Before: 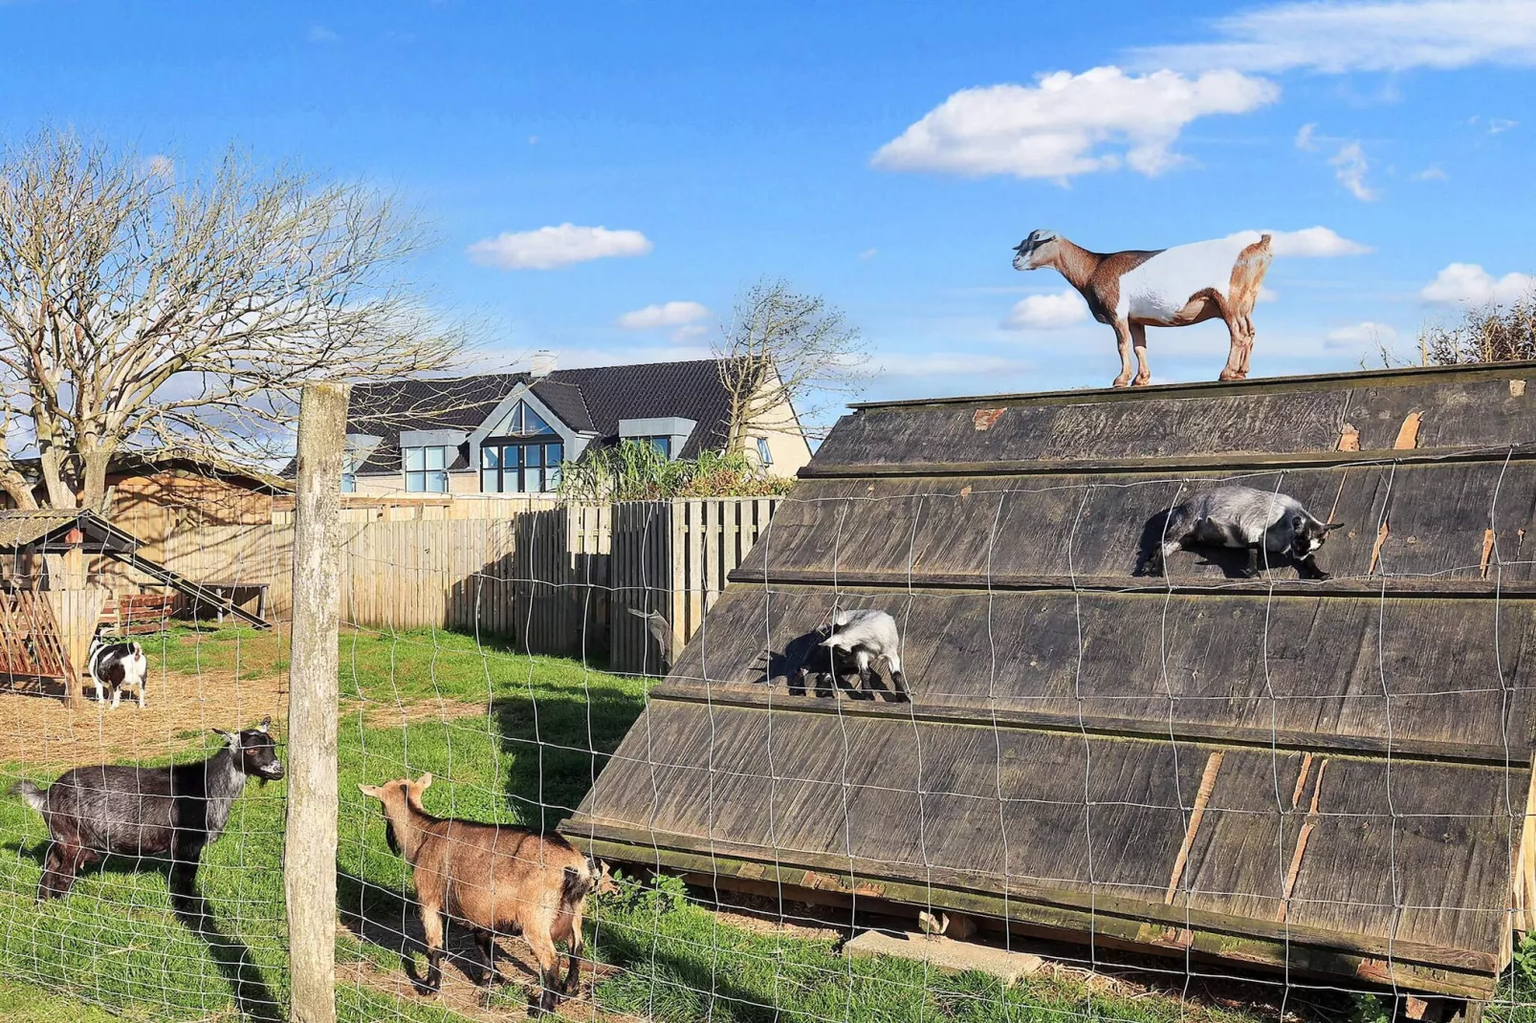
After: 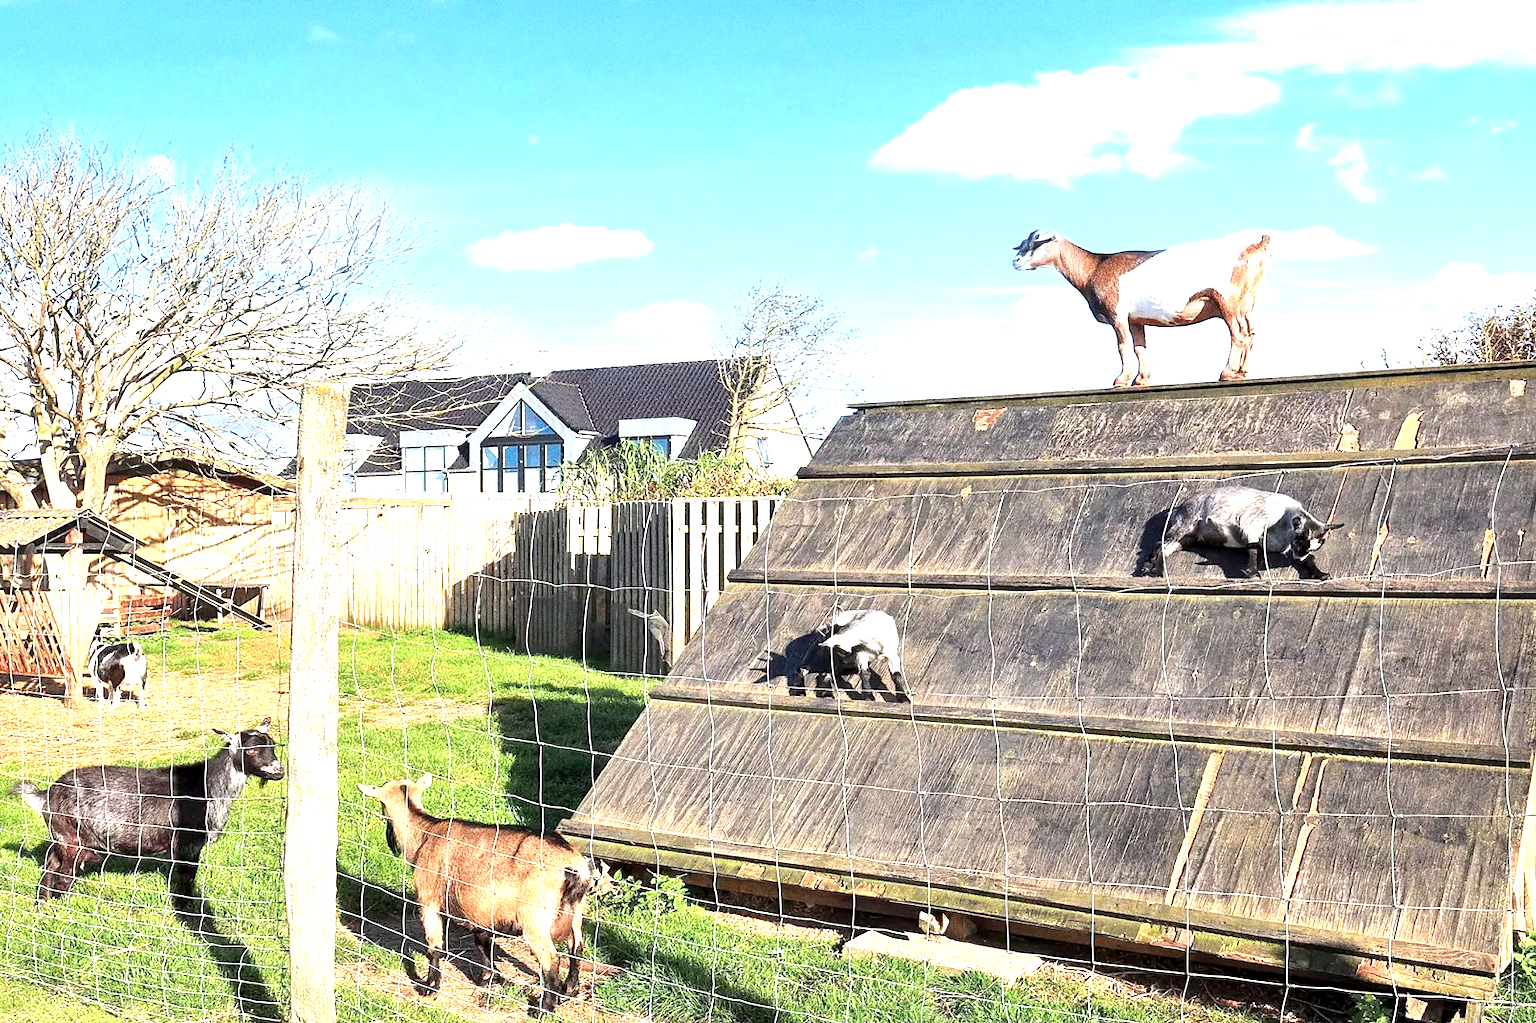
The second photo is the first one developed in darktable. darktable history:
exposure: black level correction 0.001, exposure 1.3 EV, compensate highlight preservation false
tone equalizer: on, module defaults
grain: coarseness 0.09 ISO, strength 40%
